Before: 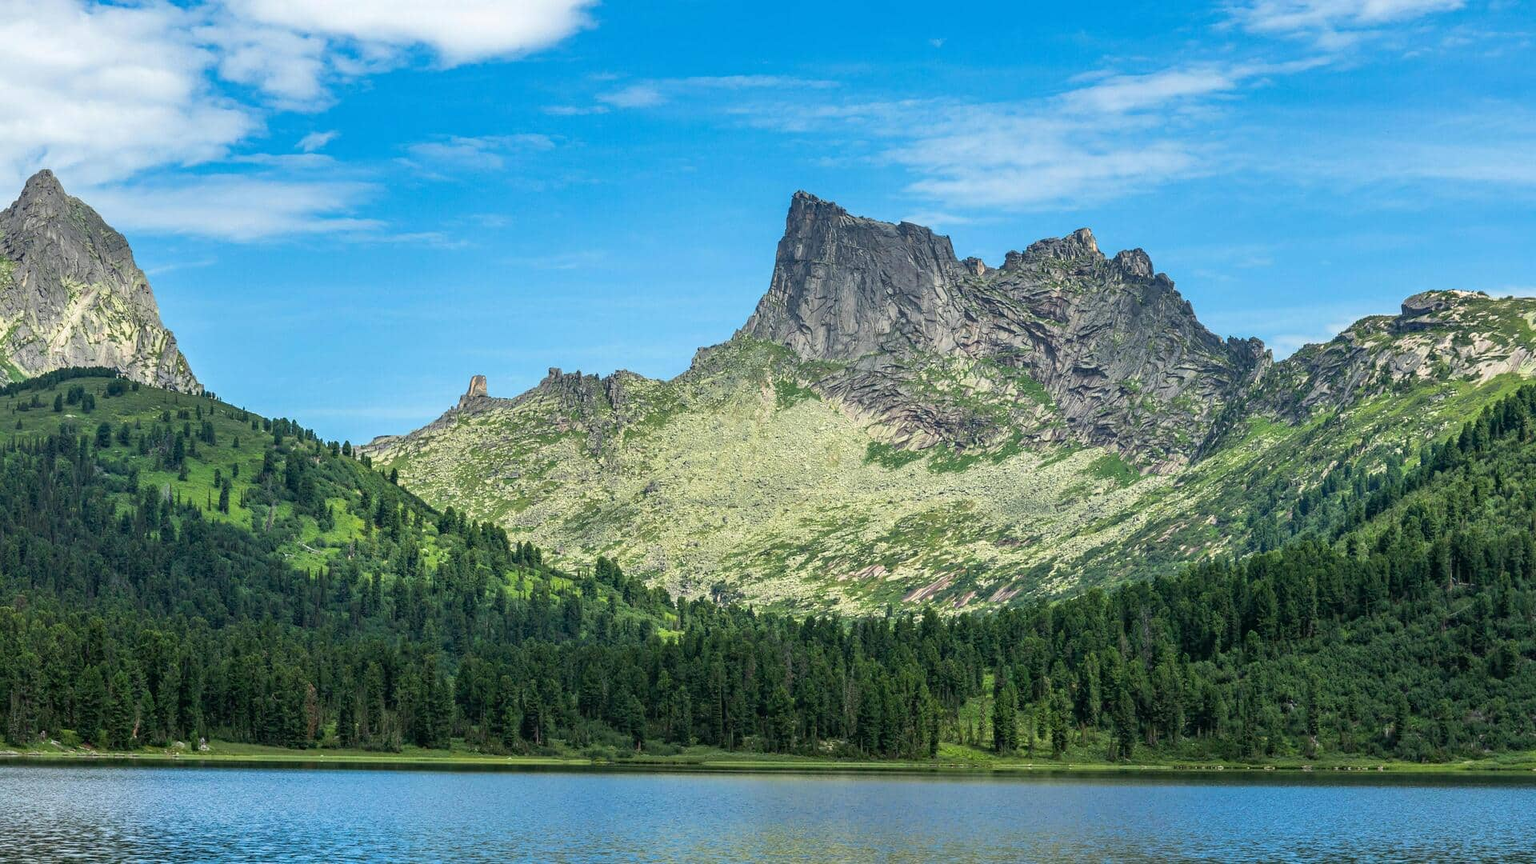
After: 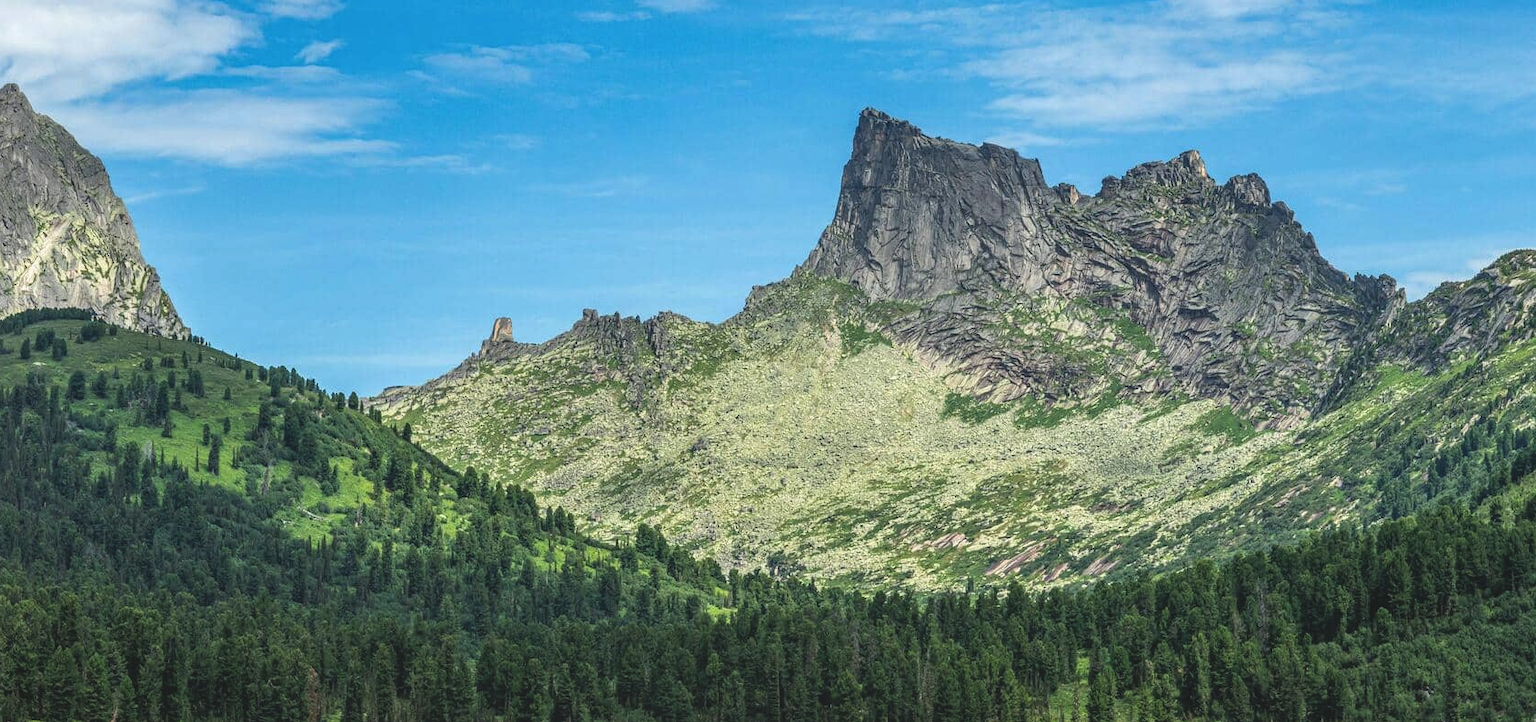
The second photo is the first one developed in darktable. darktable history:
exposure: black level correction -0.015, exposure -0.131 EV, compensate highlight preservation false
crop and rotate: left 2.395%, top 11.253%, right 9.611%, bottom 15.22%
local contrast: on, module defaults
